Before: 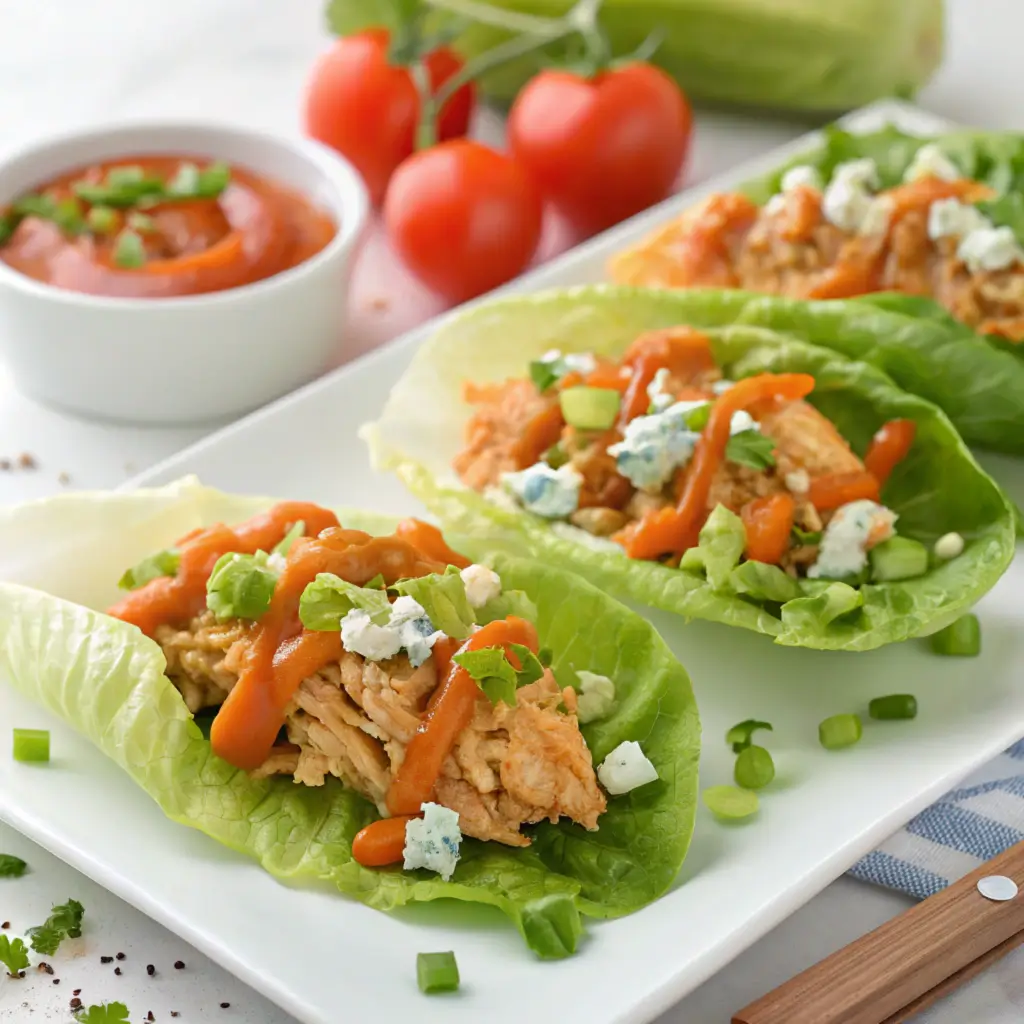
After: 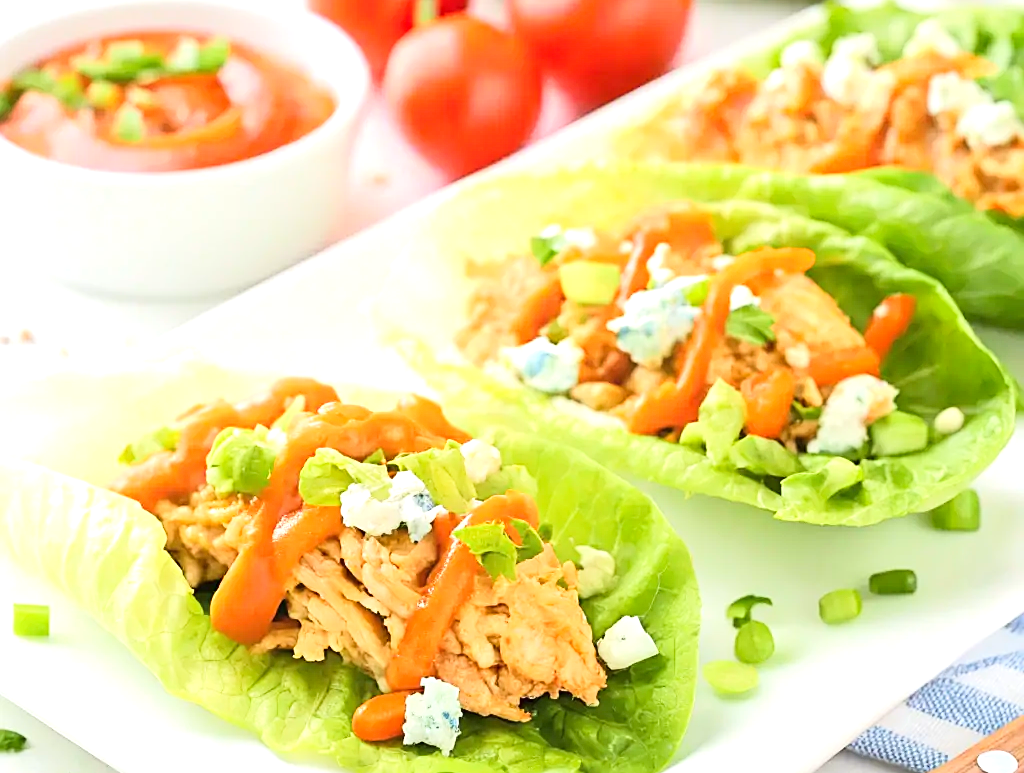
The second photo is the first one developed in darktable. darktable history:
exposure: exposure 1 EV, compensate highlight preservation false
sharpen: on, module defaults
tone curve: curves: ch0 [(0, 0) (0.131, 0.116) (0.316, 0.345) (0.501, 0.584) (0.629, 0.732) (0.812, 0.888) (1, 0.974)]; ch1 [(0, 0) (0.366, 0.367) (0.475, 0.462) (0.494, 0.496) (0.504, 0.499) (0.553, 0.584) (1, 1)]; ch2 [(0, 0) (0.333, 0.346) (0.375, 0.375) (0.424, 0.43) (0.476, 0.492) (0.502, 0.502) (0.533, 0.556) (0.566, 0.599) (0.614, 0.653) (1, 1)], color space Lab, linked channels, preserve colors none
crop and rotate: top 12.243%, bottom 12.237%
